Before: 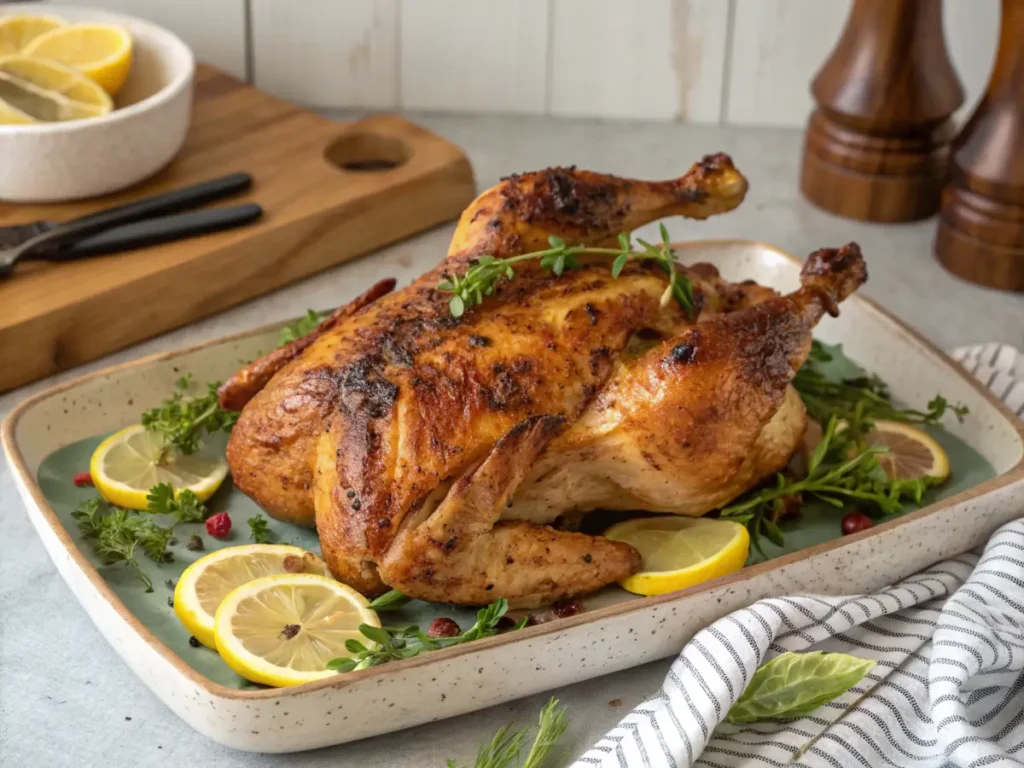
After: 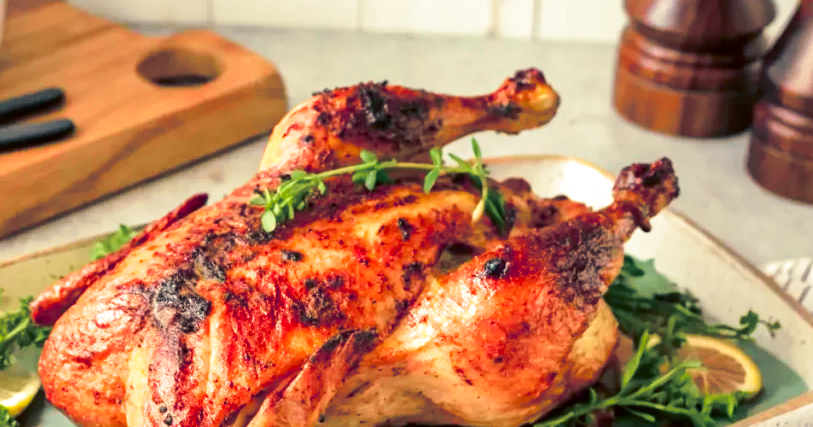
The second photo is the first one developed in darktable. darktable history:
tone curve: curves: ch0 [(0, 0) (0.068, 0.031) (0.175, 0.132) (0.337, 0.304) (0.498, 0.511) (0.748, 0.762) (0.993, 0.954)]; ch1 [(0, 0) (0.294, 0.184) (0.359, 0.34) (0.362, 0.35) (0.43, 0.41) (0.476, 0.457) (0.499, 0.5) (0.529, 0.523) (0.677, 0.762) (1, 1)]; ch2 [(0, 0) (0.431, 0.419) (0.495, 0.502) (0.524, 0.534) (0.557, 0.56) (0.634, 0.654) (0.728, 0.722) (1, 1)], color space Lab, independent channels, preserve colors none
crop: left 18.38%, top 11.092%, right 2.134%, bottom 33.217%
contrast brightness saturation: contrast 0.04, saturation 0.16
split-toning: shadows › hue 216°, shadows › saturation 1, highlights › hue 57.6°, balance -33.4
exposure: exposure 0.935 EV, compensate highlight preservation false
